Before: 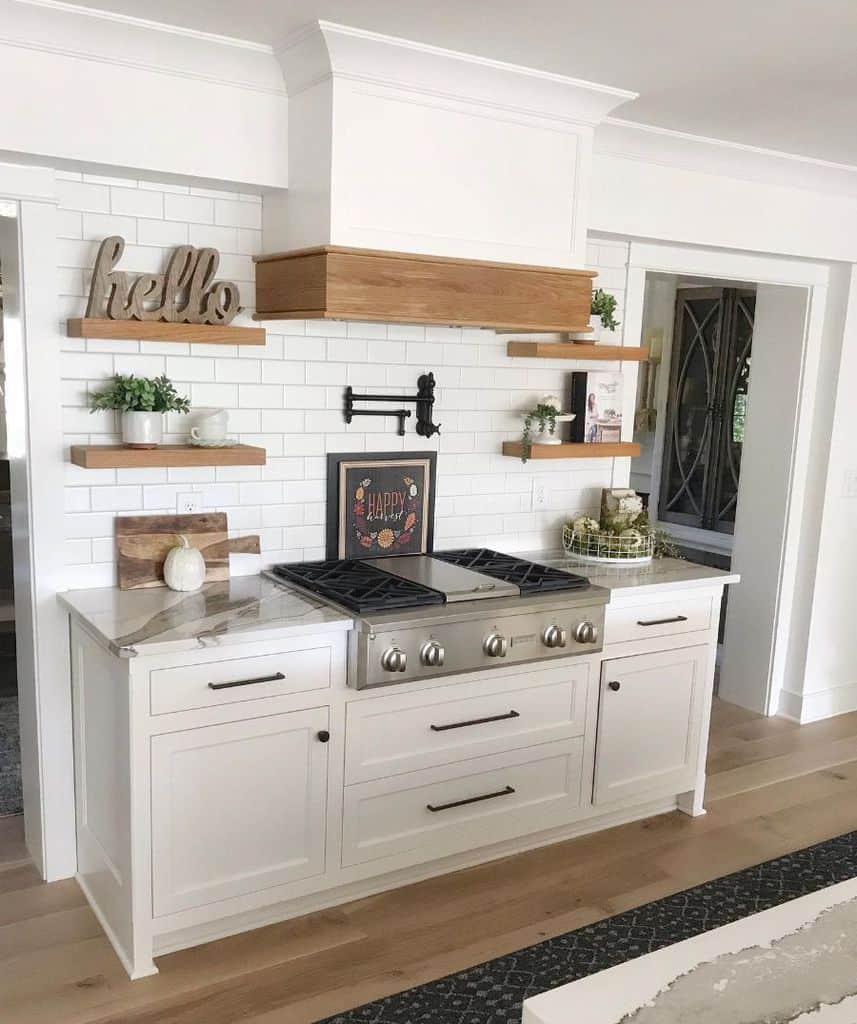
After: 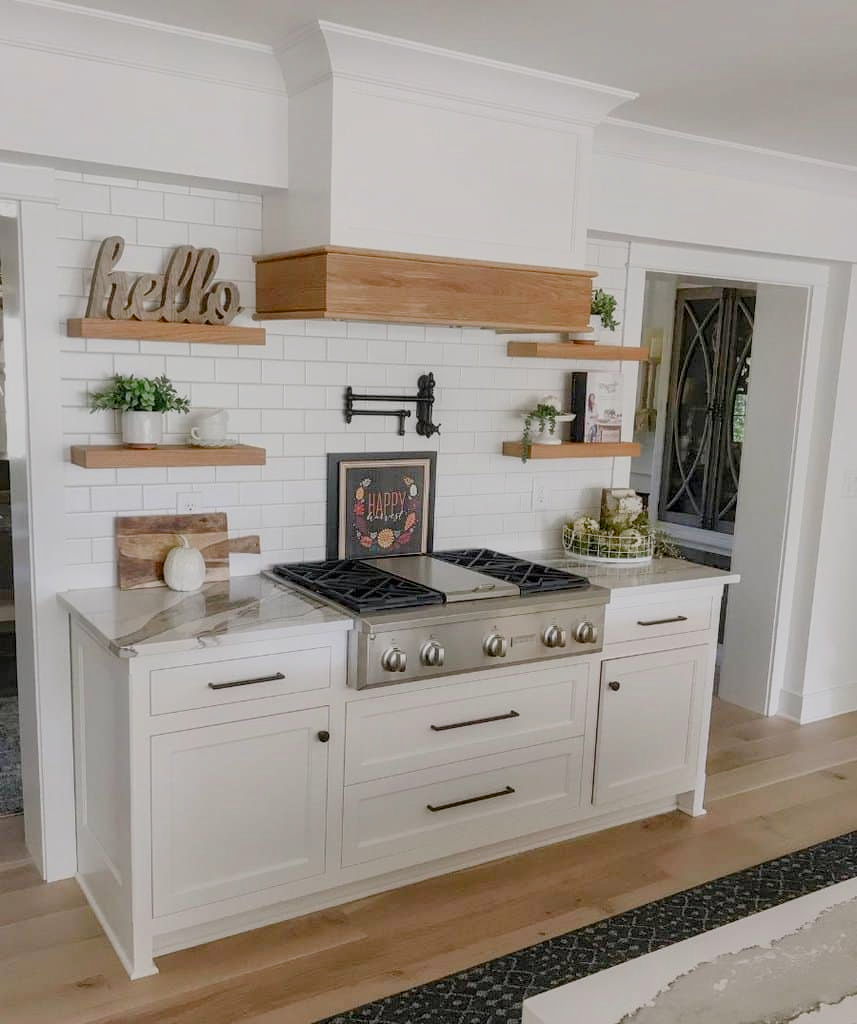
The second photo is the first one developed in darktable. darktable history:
filmic rgb: black relative exposure -11.88 EV, white relative exposure 5.43 EV, threshold 3 EV, hardness 4.49, latitude 50%, contrast 1.14, color science v5 (2021), contrast in shadows safe, contrast in highlights safe, enable highlight reconstruction true
color balance rgb: shadows lift › chroma 1%, shadows lift › hue 113°, highlights gain › chroma 0.2%, highlights gain › hue 333°, perceptual saturation grading › global saturation 20%, perceptual saturation grading › highlights -50%, perceptual saturation grading › shadows 25%, contrast -30%
local contrast: on, module defaults
